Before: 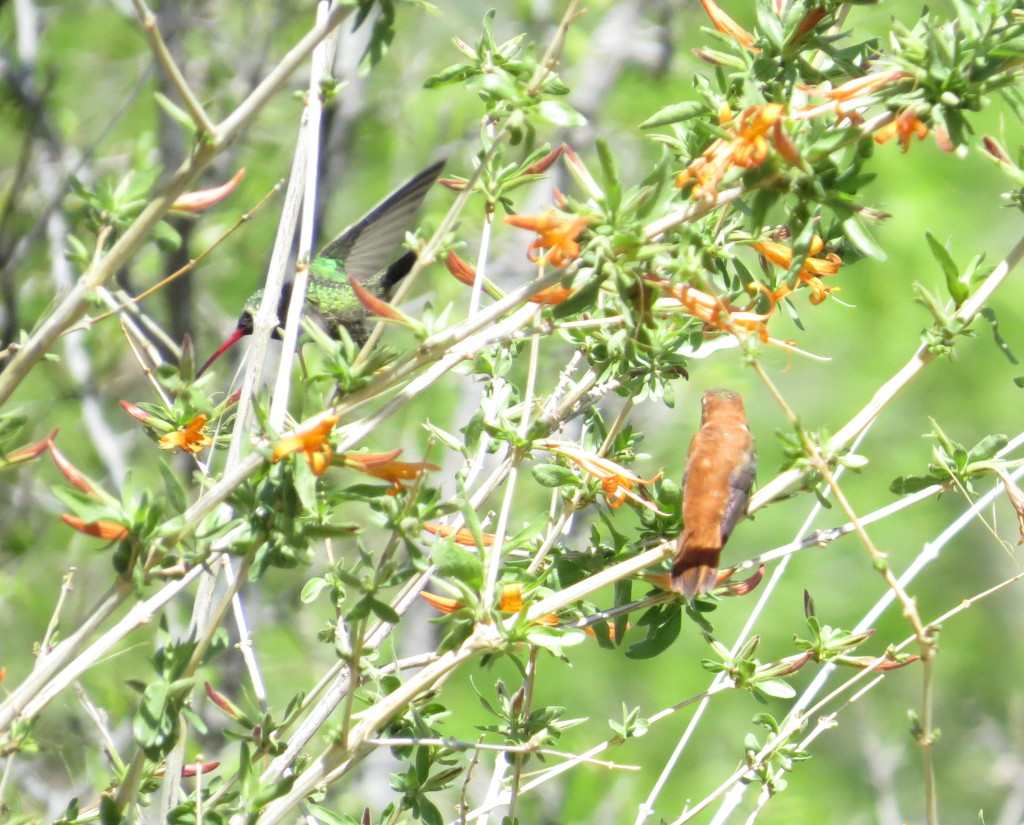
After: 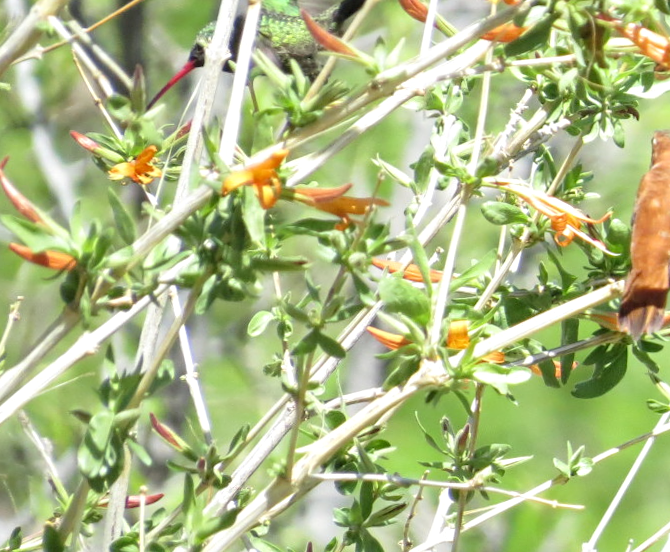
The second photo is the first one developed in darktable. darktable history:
contrast equalizer: octaves 7, y [[0.502, 0.505, 0.512, 0.529, 0.564, 0.588], [0.5 ×6], [0.502, 0.505, 0.512, 0.529, 0.564, 0.588], [0, 0.001, 0.001, 0.004, 0.008, 0.011], [0, 0.001, 0.001, 0.004, 0.008, 0.011]]
crop and rotate: angle -1.02°, left 3.962%, top 31.533%, right 29.114%
